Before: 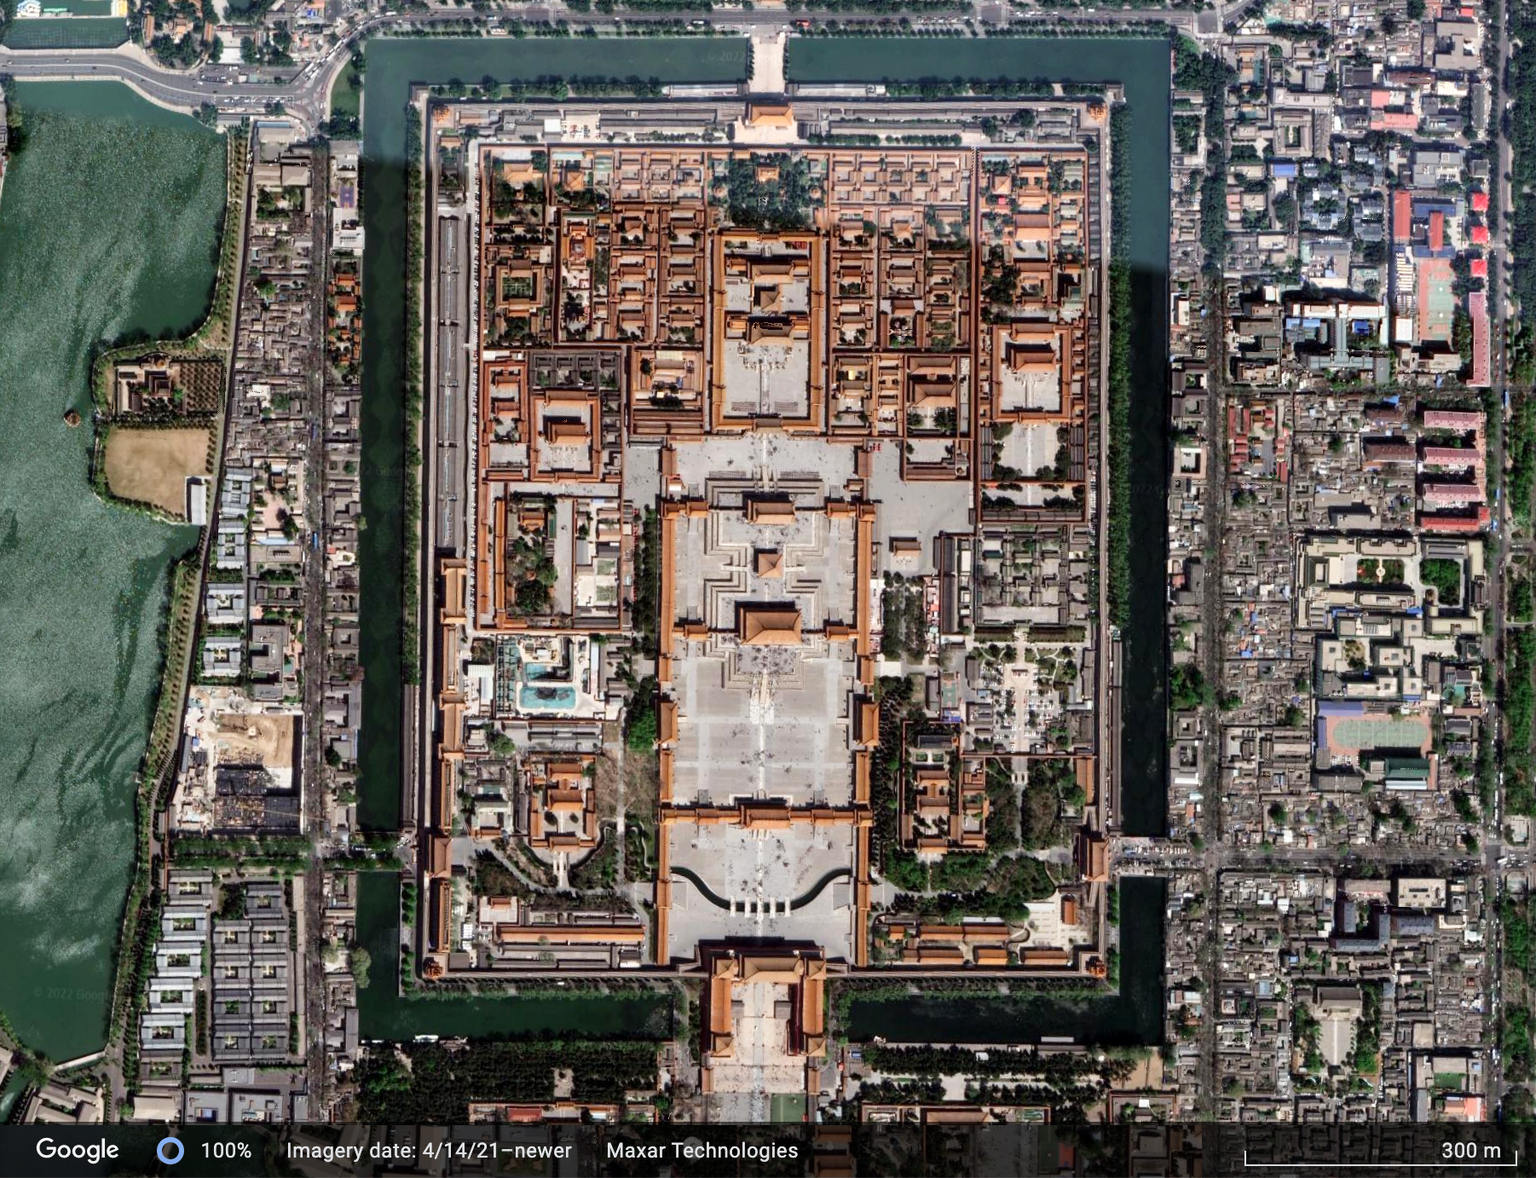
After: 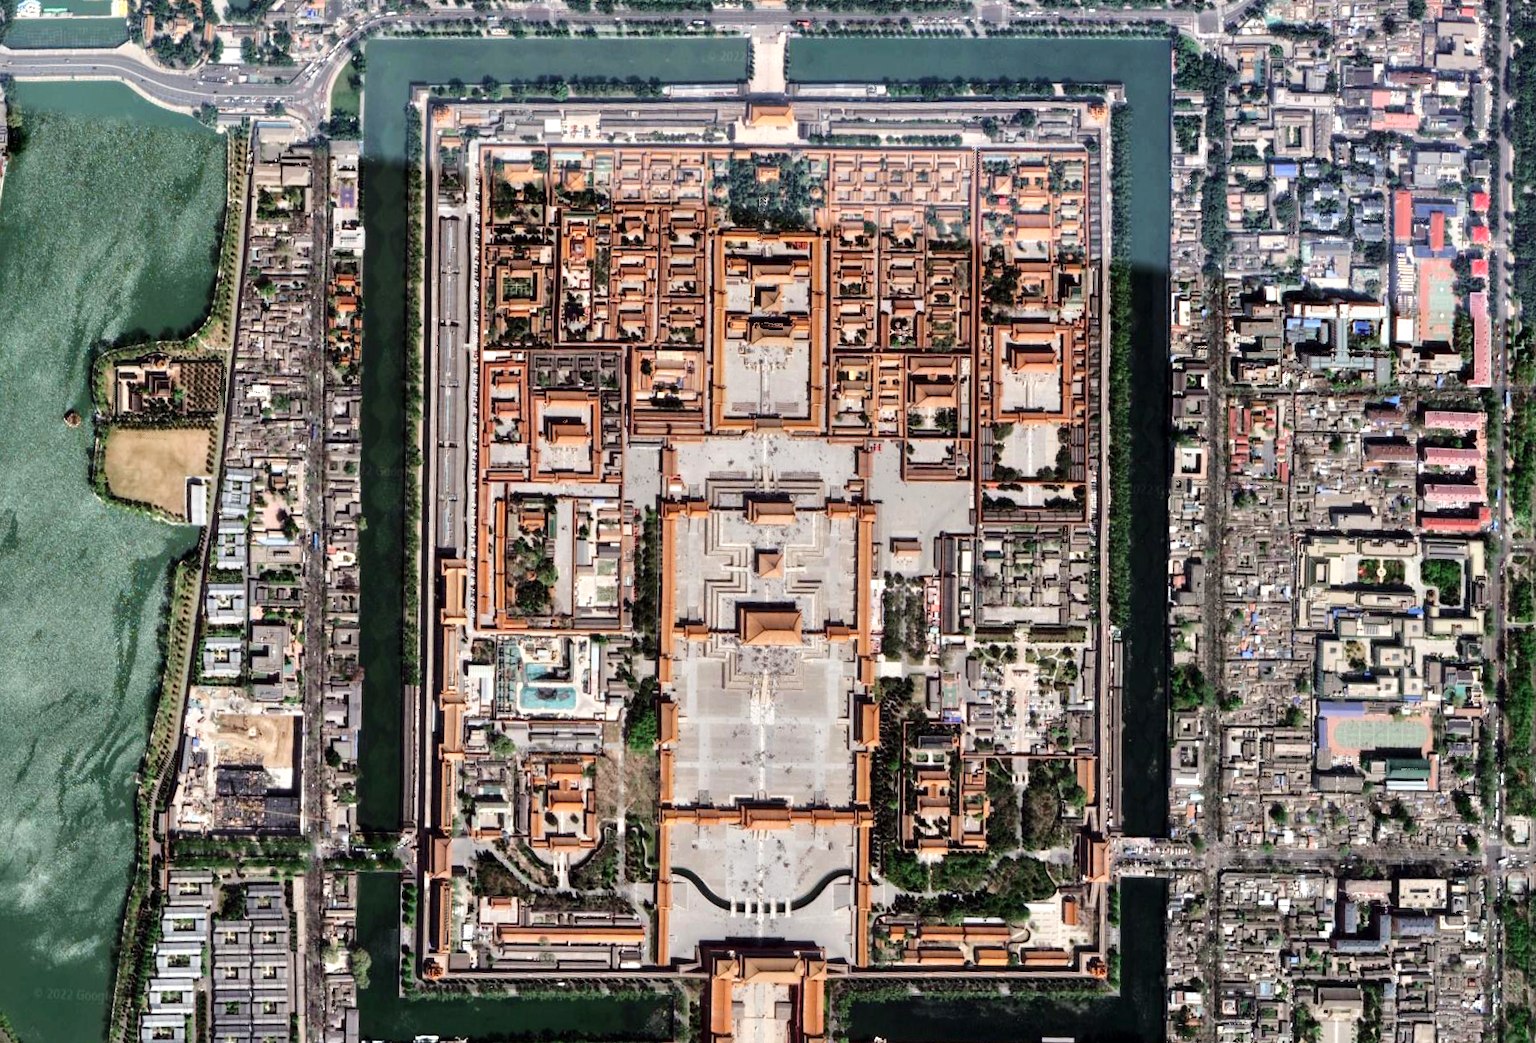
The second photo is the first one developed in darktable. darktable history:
tone equalizer: -8 EV 0.025 EV, -7 EV -0.019 EV, -6 EV 0.03 EV, -5 EV 0.029 EV, -4 EV 0.248 EV, -3 EV 0.612 EV, -2 EV 0.584 EV, -1 EV 0.174 EV, +0 EV 0.042 EV, mask exposure compensation -0.487 EV
crop and rotate: top 0%, bottom 11.476%
